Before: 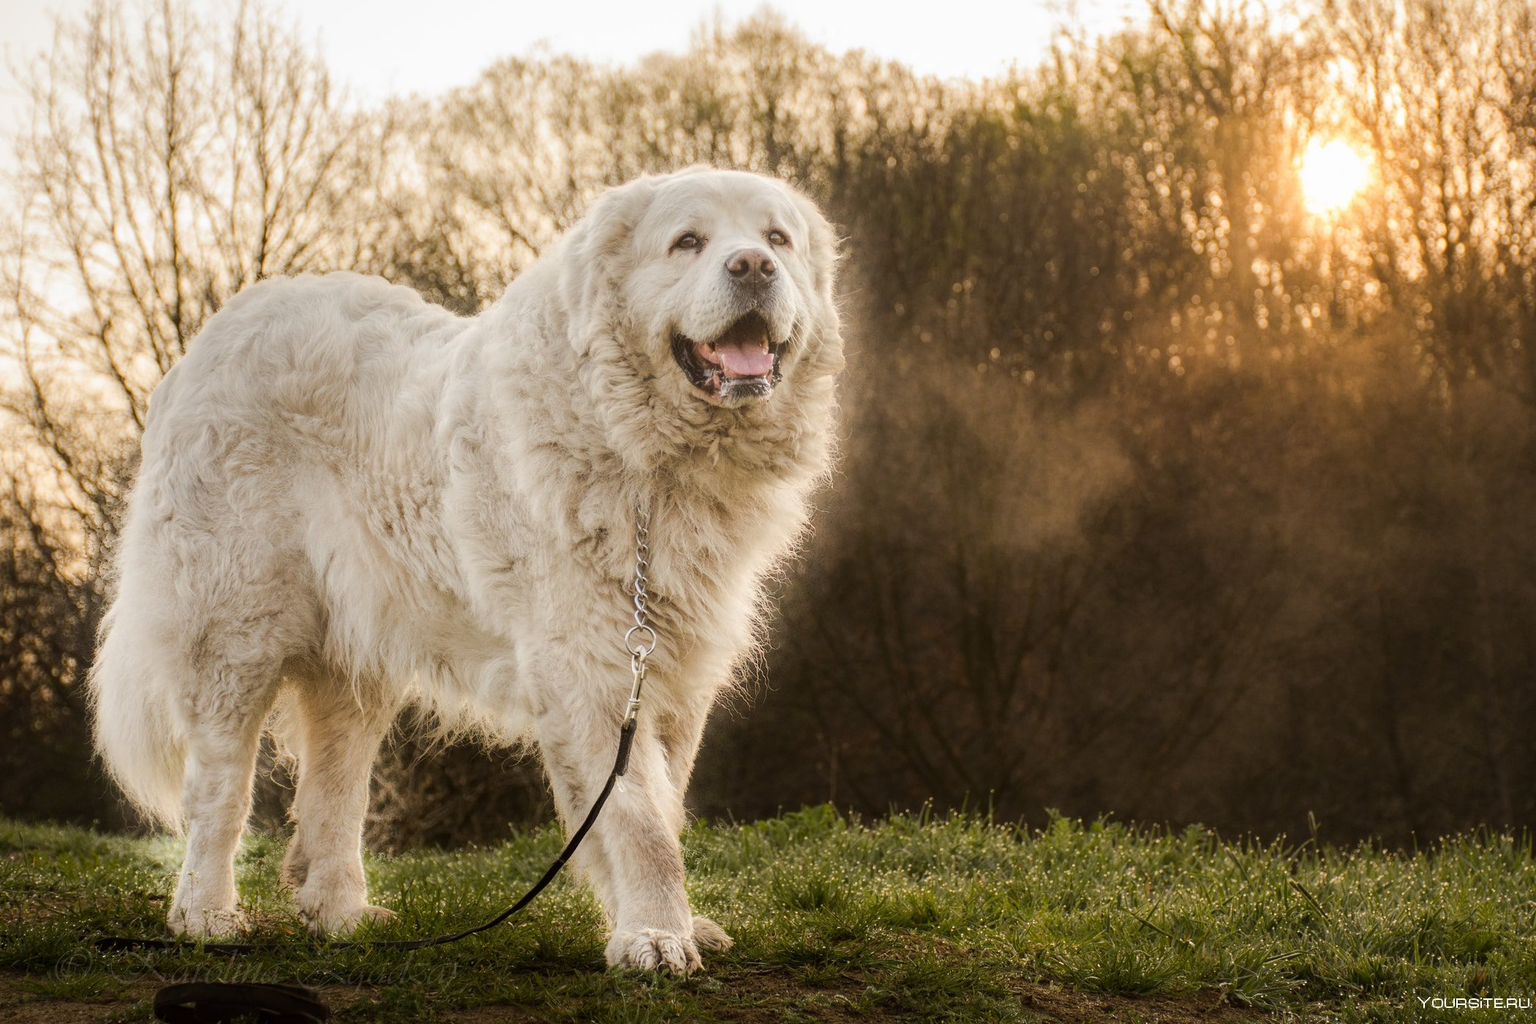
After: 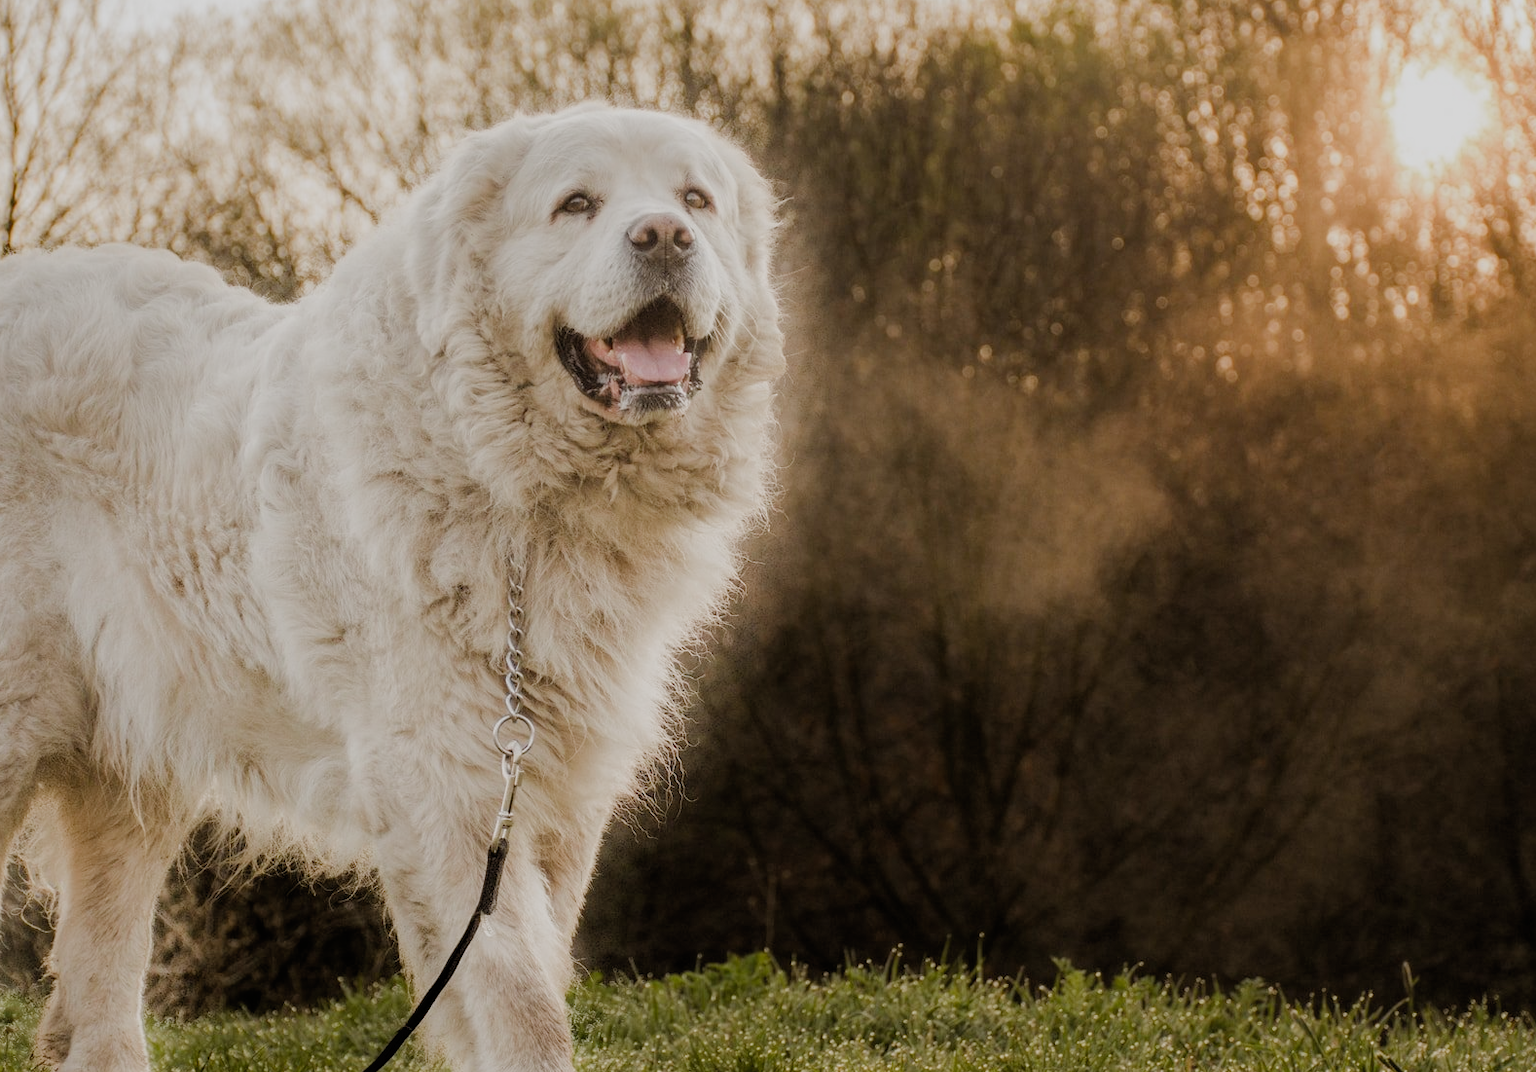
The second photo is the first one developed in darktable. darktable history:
exposure: black level correction 0.005, exposure 0.003 EV, compensate exposure bias true, compensate highlight preservation false
crop: left 16.592%, top 8.71%, right 8.233%, bottom 12.567%
filmic rgb: black relative exposure -7.47 EV, white relative exposure 4.88 EV, hardness 3.39, preserve chrominance RGB euclidean norm (legacy), color science v4 (2020)
